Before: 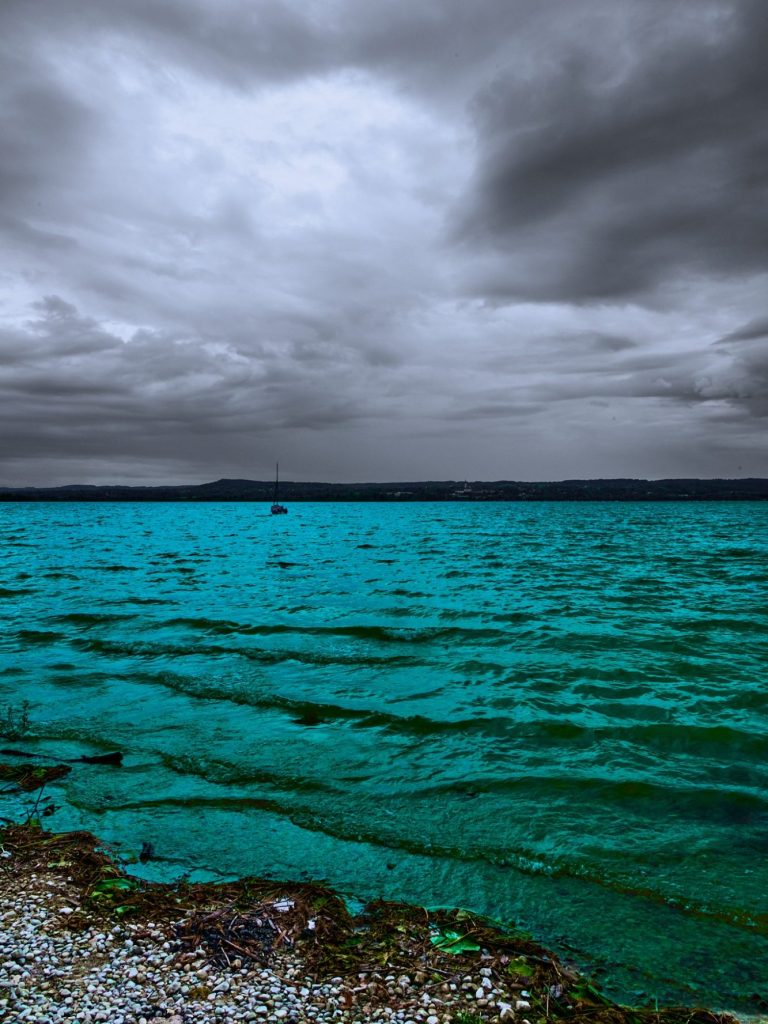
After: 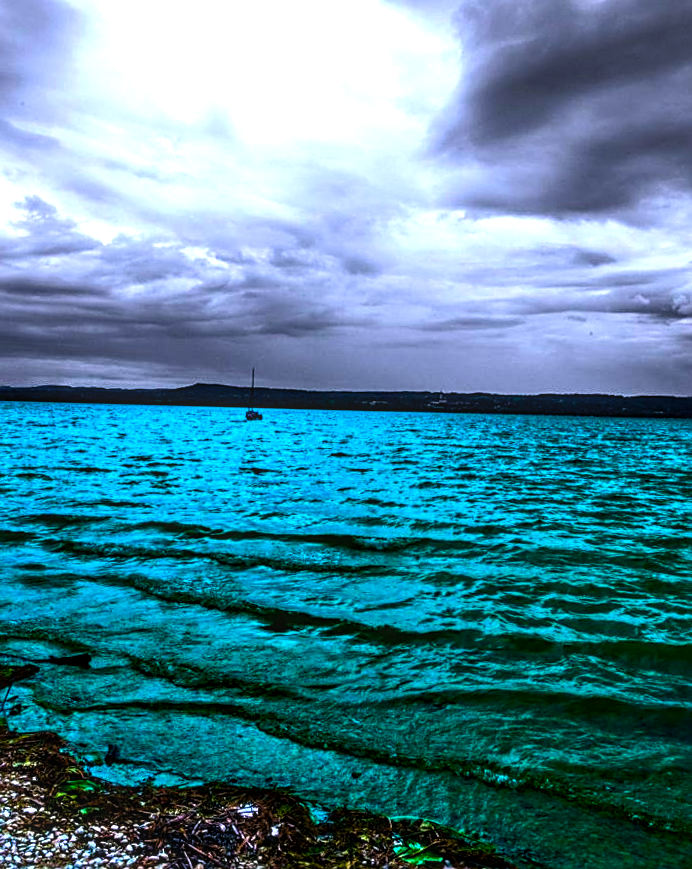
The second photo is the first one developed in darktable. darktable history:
local contrast: highlights 0%, shadows 0%, detail 133%
white balance: red 1.004, blue 1.096
tone equalizer: -8 EV -0.75 EV, -7 EV -0.7 EV, -6 EV -0.6 EV, -5 EV -0.4 EV, -3 EV 0.4 EV, -2 EV 0.6 EV, -1 EV 0.7 EV, +0 EV 0.75 EV, edges refinement/feathering 500, mask exposure compensation -1.57 EV, preserve details no
color balance rgb: linear chroma grading › global chroma 9%, perceptual saturation grading › global saturation 36%, perceptual saturation grading › shadows 35%, perceptual brilliance grading › global brilliance 15%, perceptual brilliance grading › shadows -35%, global vibrance 15%
rotate and perspective: rotation 1.57°, crop left 0.018, crop right 0.982, crop top 0.039, crop bottom 0.961
sharpen: on, module defaults
crop: left 3.305%, top 6.436%, right 6.389%, bottom 3.258%
